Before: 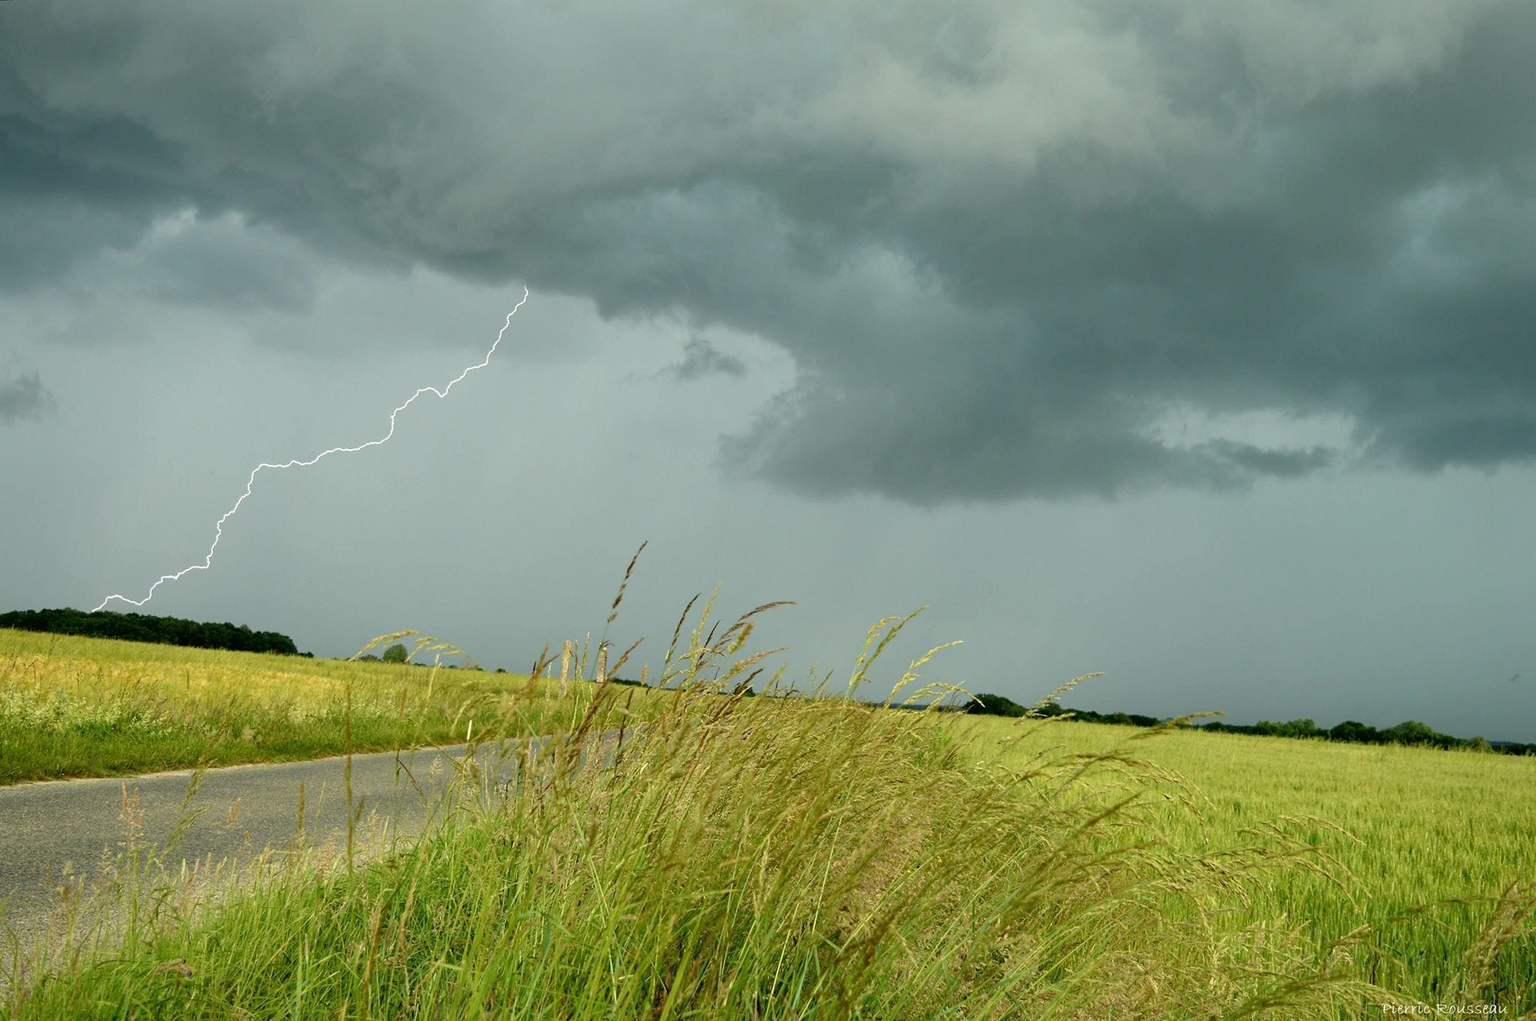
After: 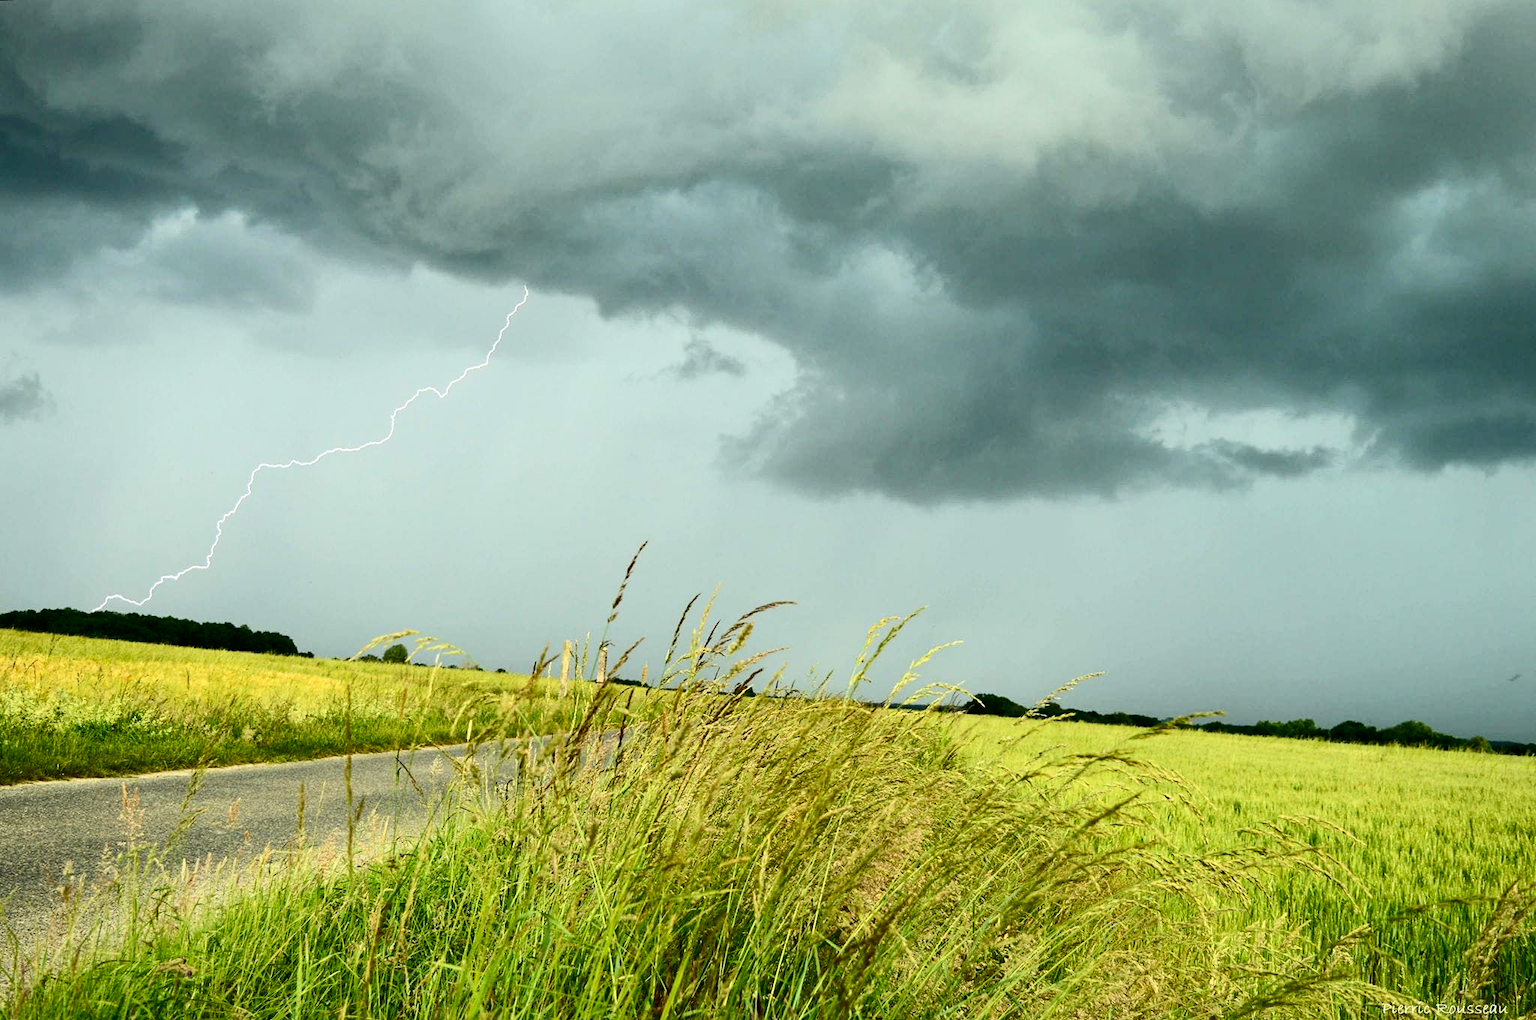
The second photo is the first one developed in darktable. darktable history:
contrast brightness saturation: contrast 0.401, brightness 0.047, saturation 0.258
